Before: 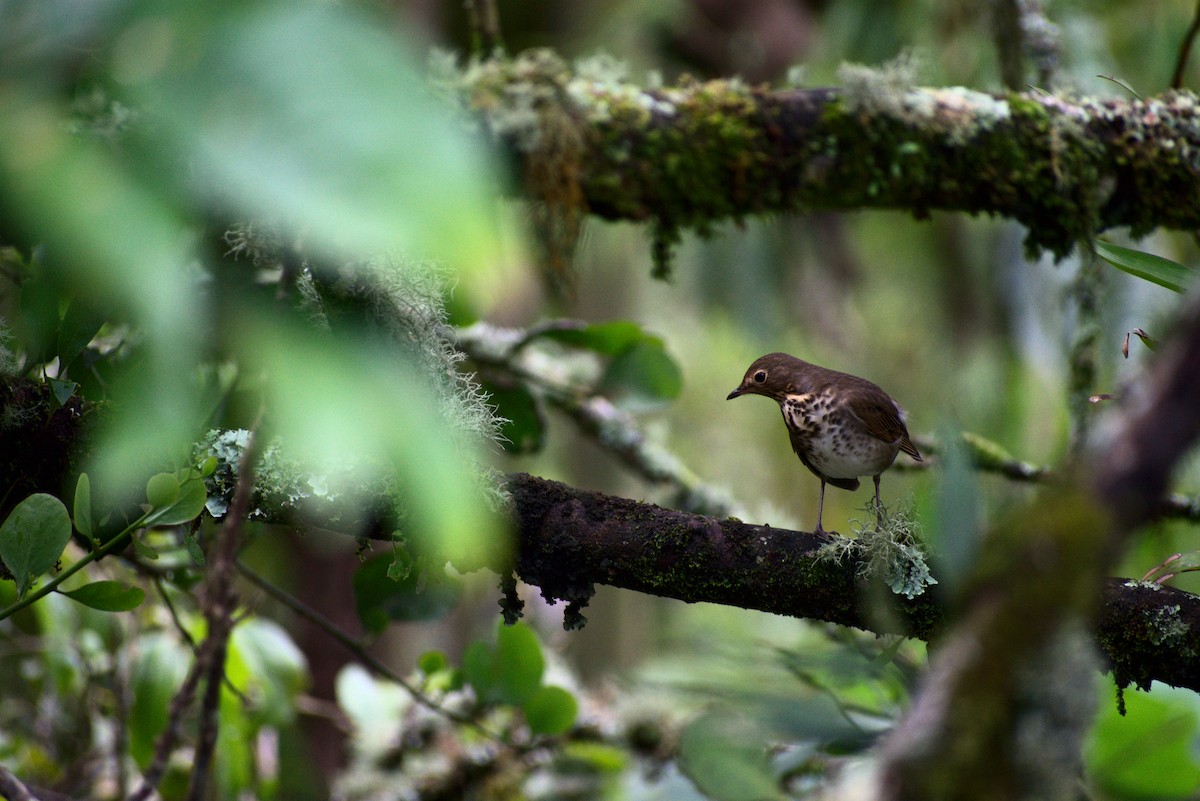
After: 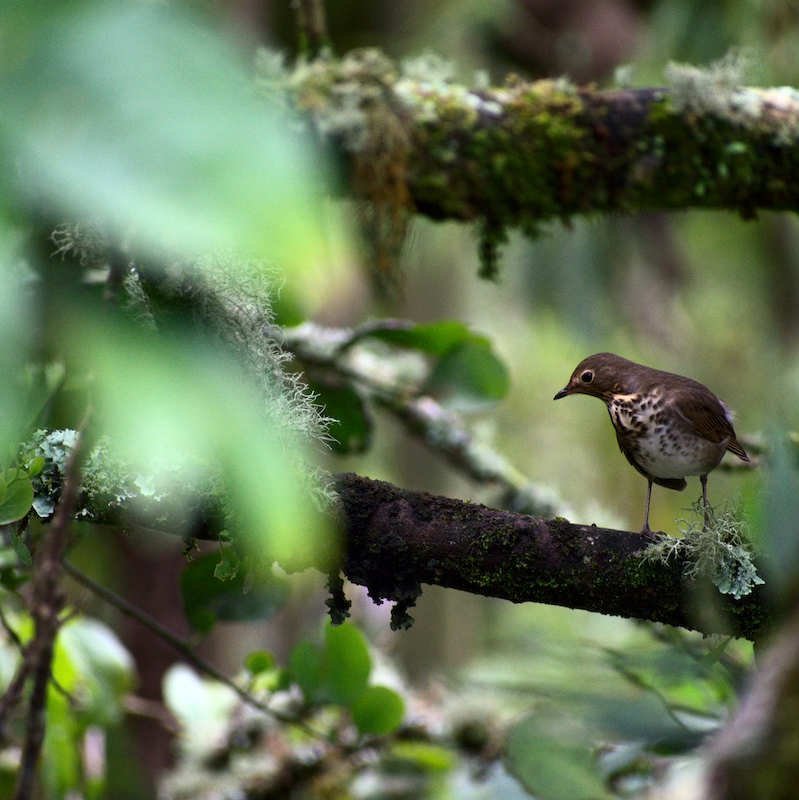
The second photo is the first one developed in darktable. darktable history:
white balance: red 1, blue 1
exposure: exposure 0.2 EV, compensate highlight preservation false
crop and rotate: left 14.436%, right 18.898%
